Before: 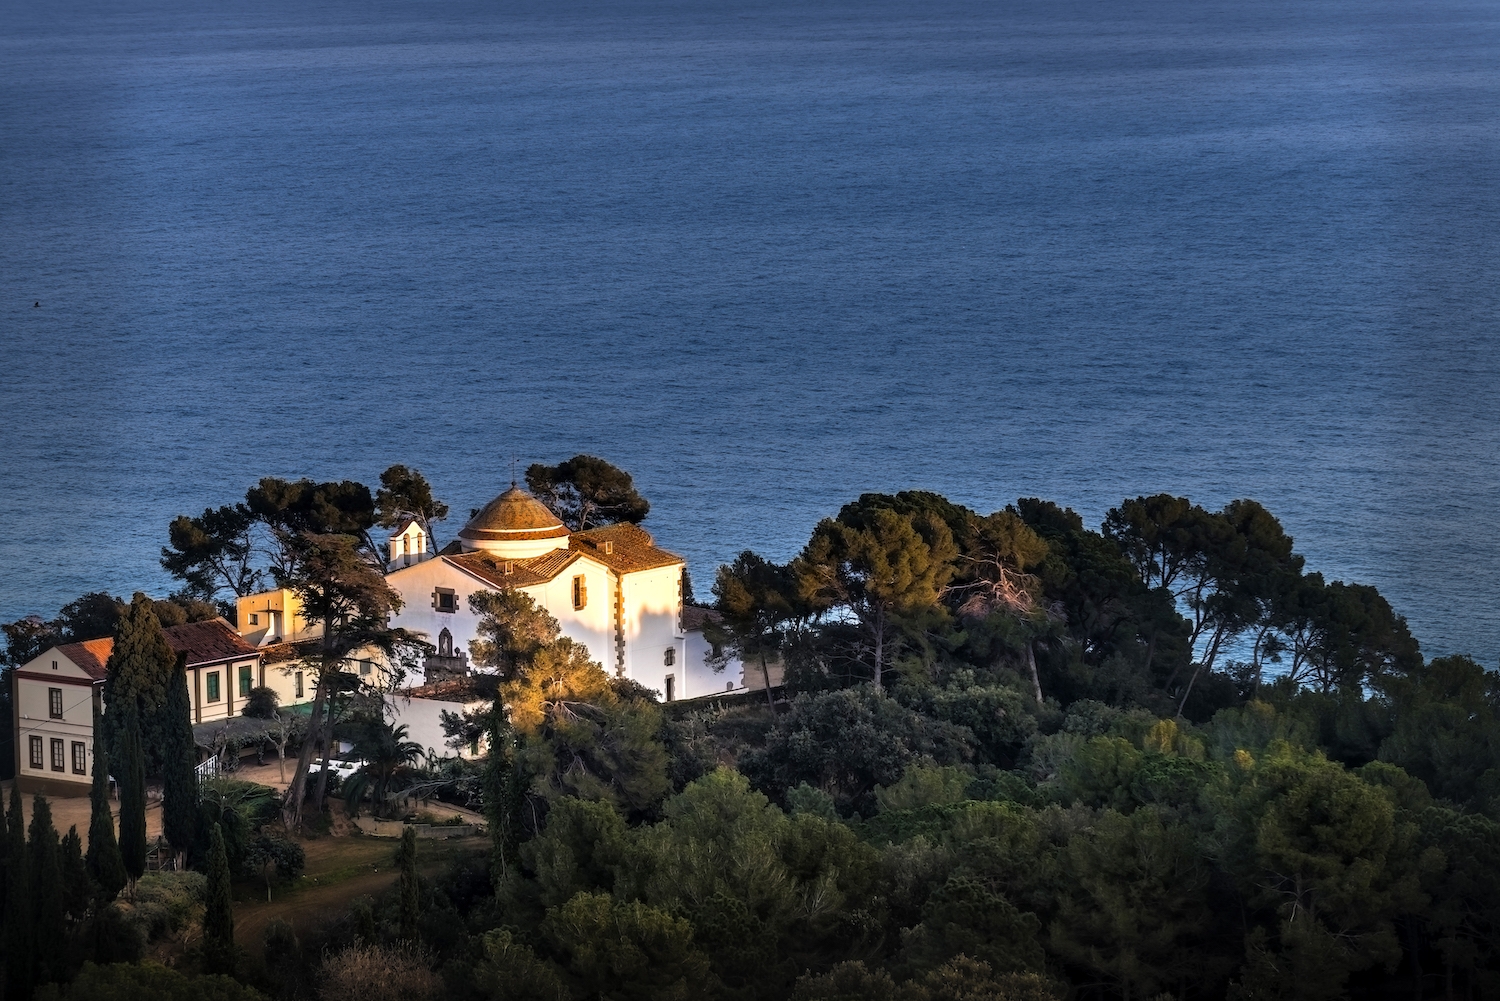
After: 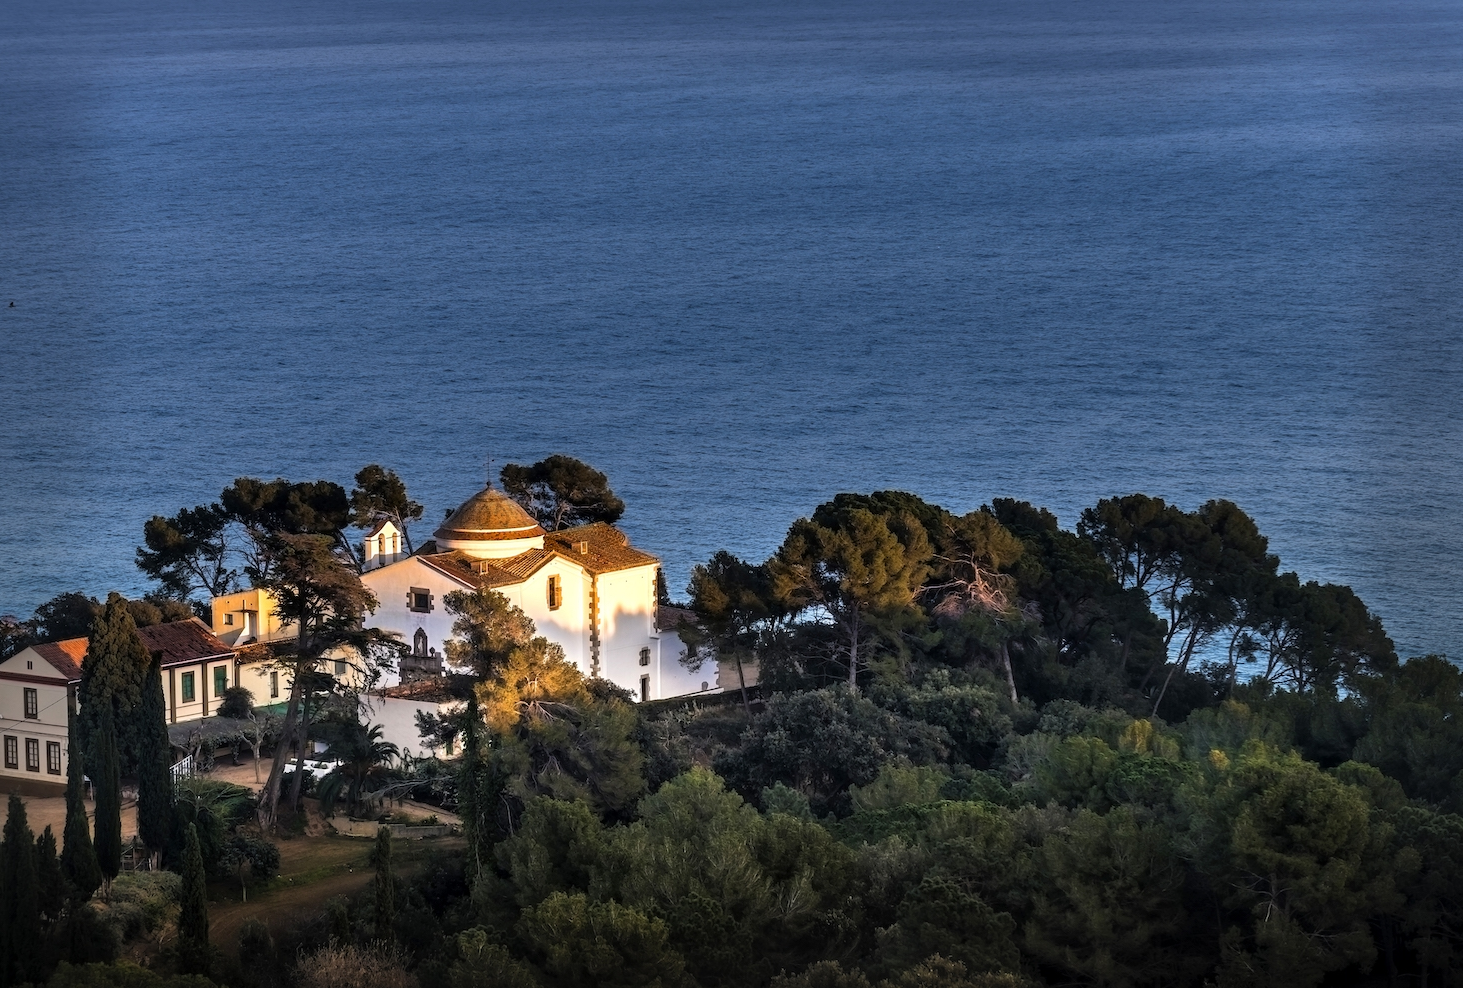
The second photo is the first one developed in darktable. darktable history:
crop and rotate: left 1.774%, right 0.633%, bottom 1.28%
shadows and highlights: shadows 20.91, highlights -82.73, soften with gaussian
